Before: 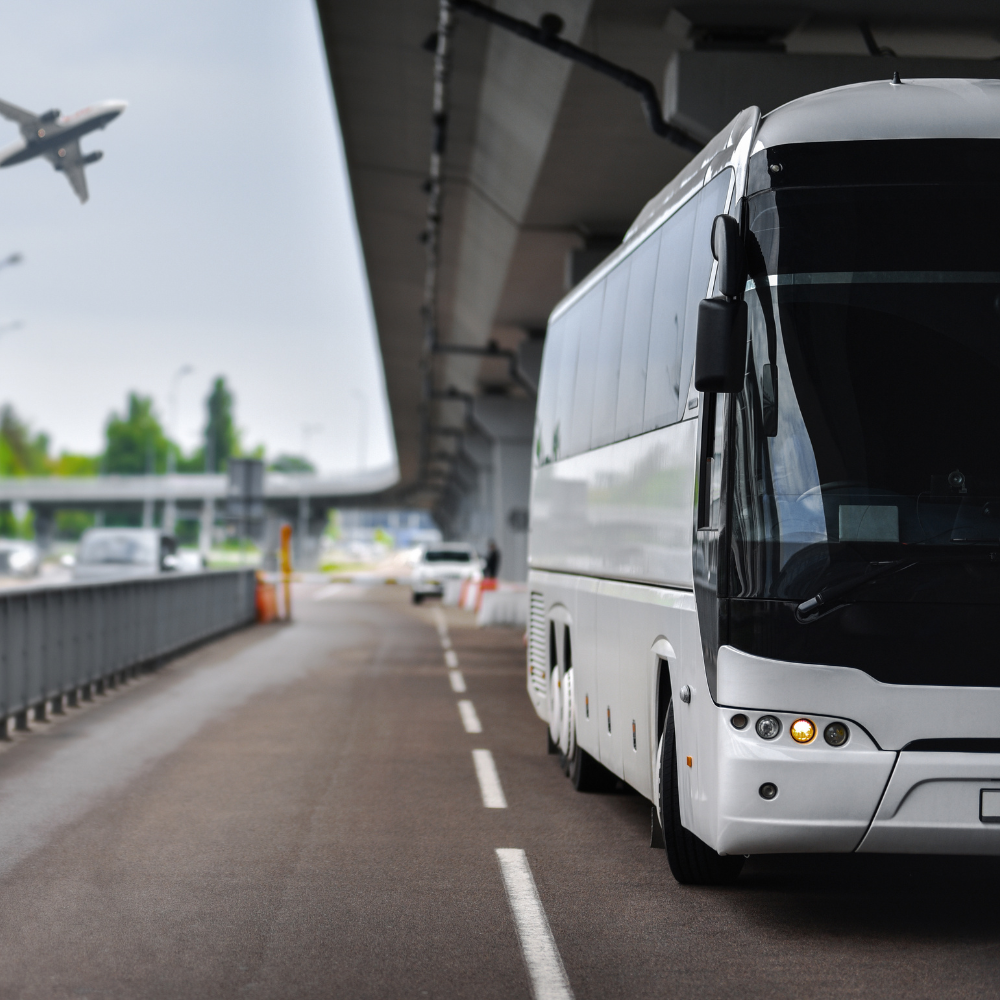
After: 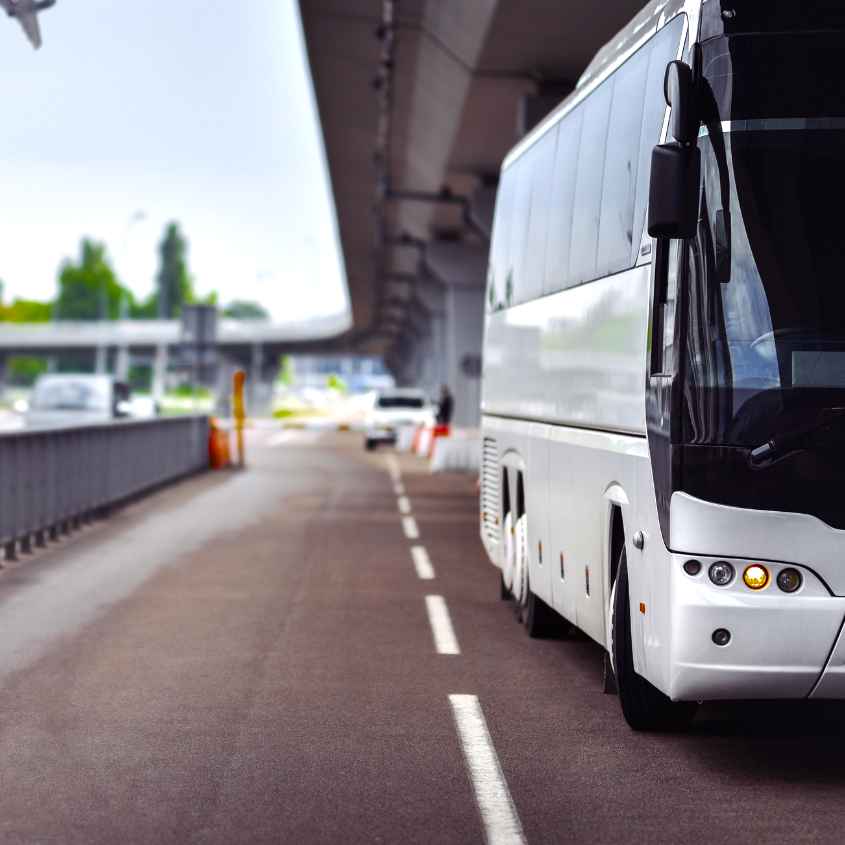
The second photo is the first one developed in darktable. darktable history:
crop and rotate: left 4.762%, top 15.421%, right 10.643%
color calibration: illuminant same as pipeline (D50), adaptation XYZ, x 0.345, y 0.359, temperature 5007.76 K
color balance rgb: shadows lift › luminance 0.357%, shadows lift › chroma 6.723%, shadows lift › hue 299.52°, highlights gain › luminance 15.05%, perceptual saturation grading › global saturation 19.915%, perceptual brilliance grading › highlights 10.148%, perceptual brilliance grading › shadows -4.524%, global vibrance 16.758%, saturation formula JzAzBz (2021)
